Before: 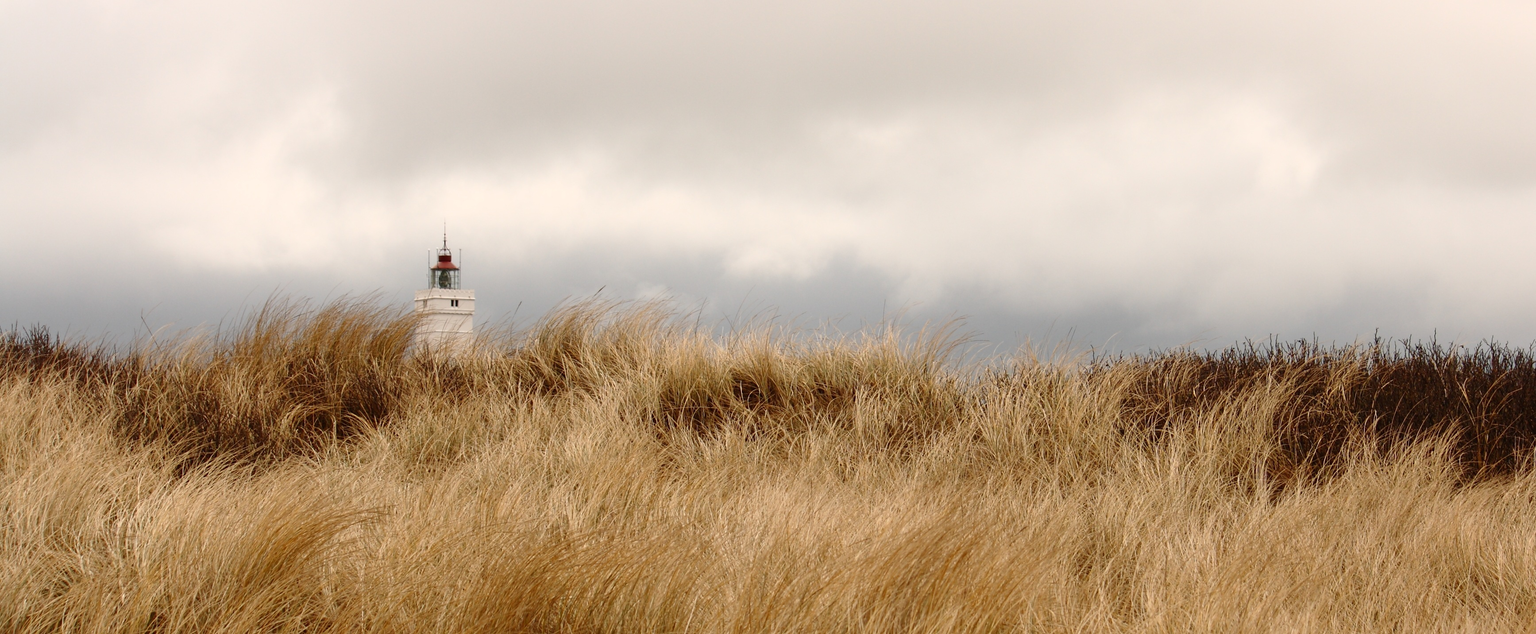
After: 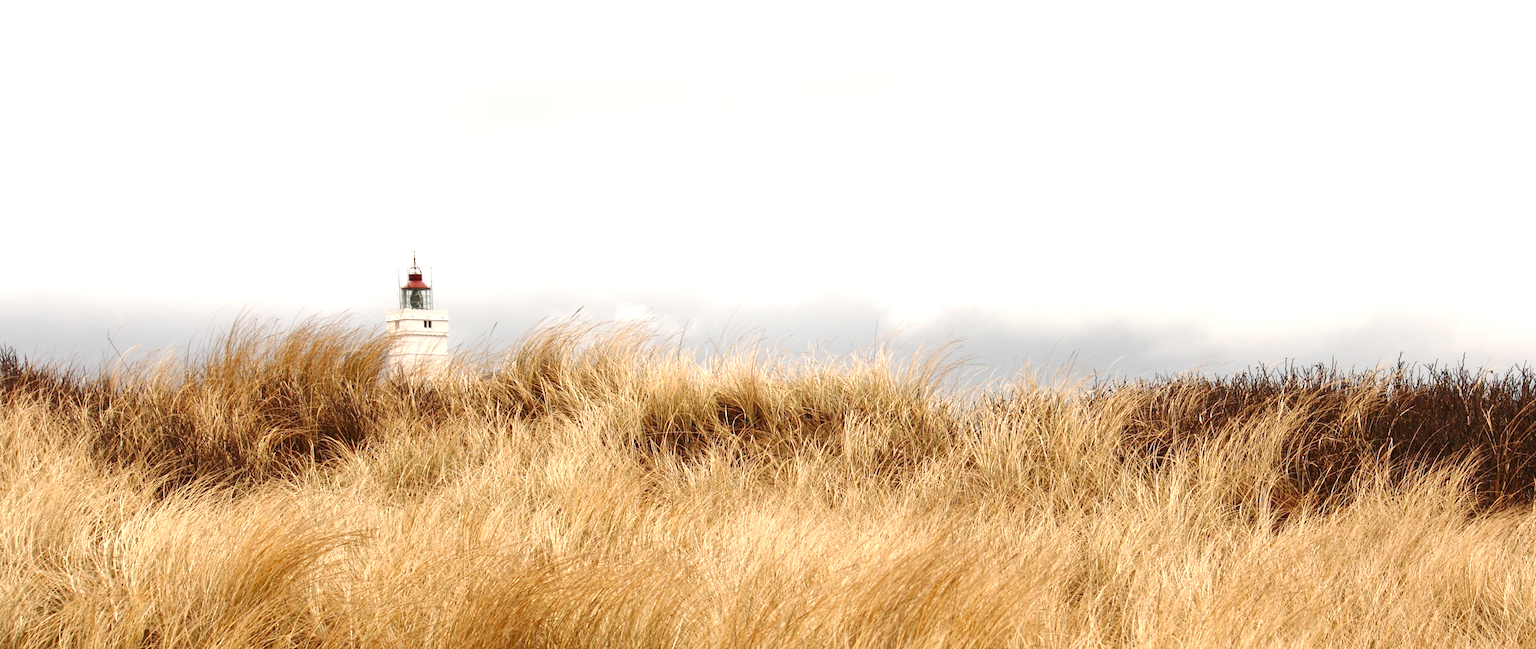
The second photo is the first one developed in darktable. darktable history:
exposure: black level correction 0, exposure 0.9 EV, compensate highlight preservation false
rotate and perspective: rotation 0.074°, lens shift (vertical) 0.096, lens shift (horizontal) -0.041, crop left 0.043, crop right 0.952, crop top 0.024, crop bottom 0.979
